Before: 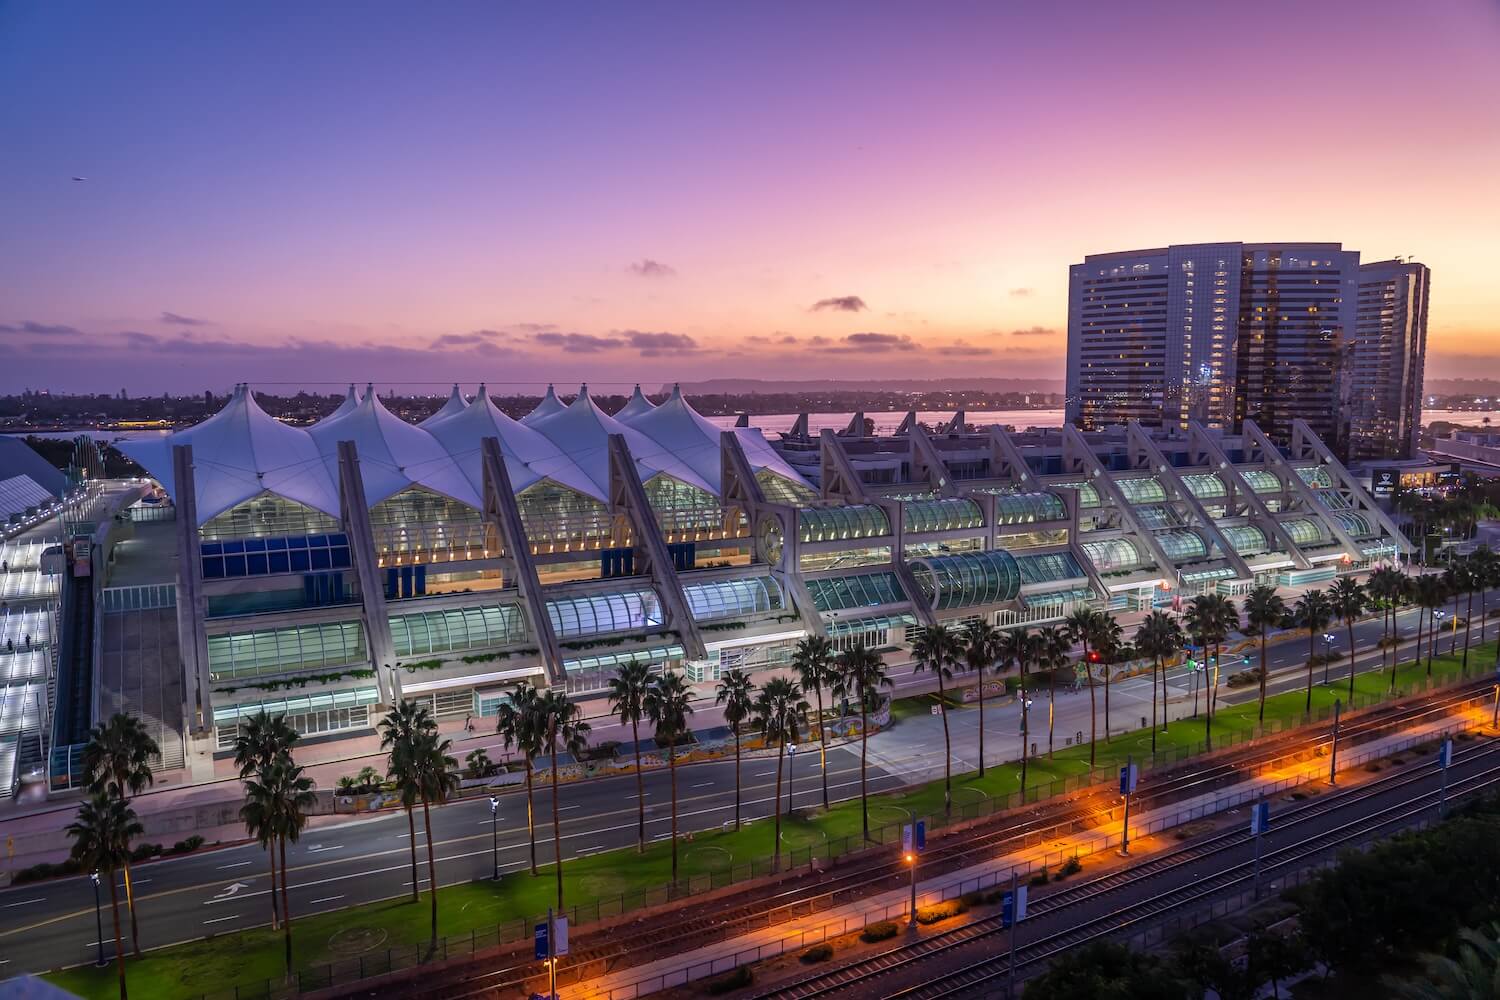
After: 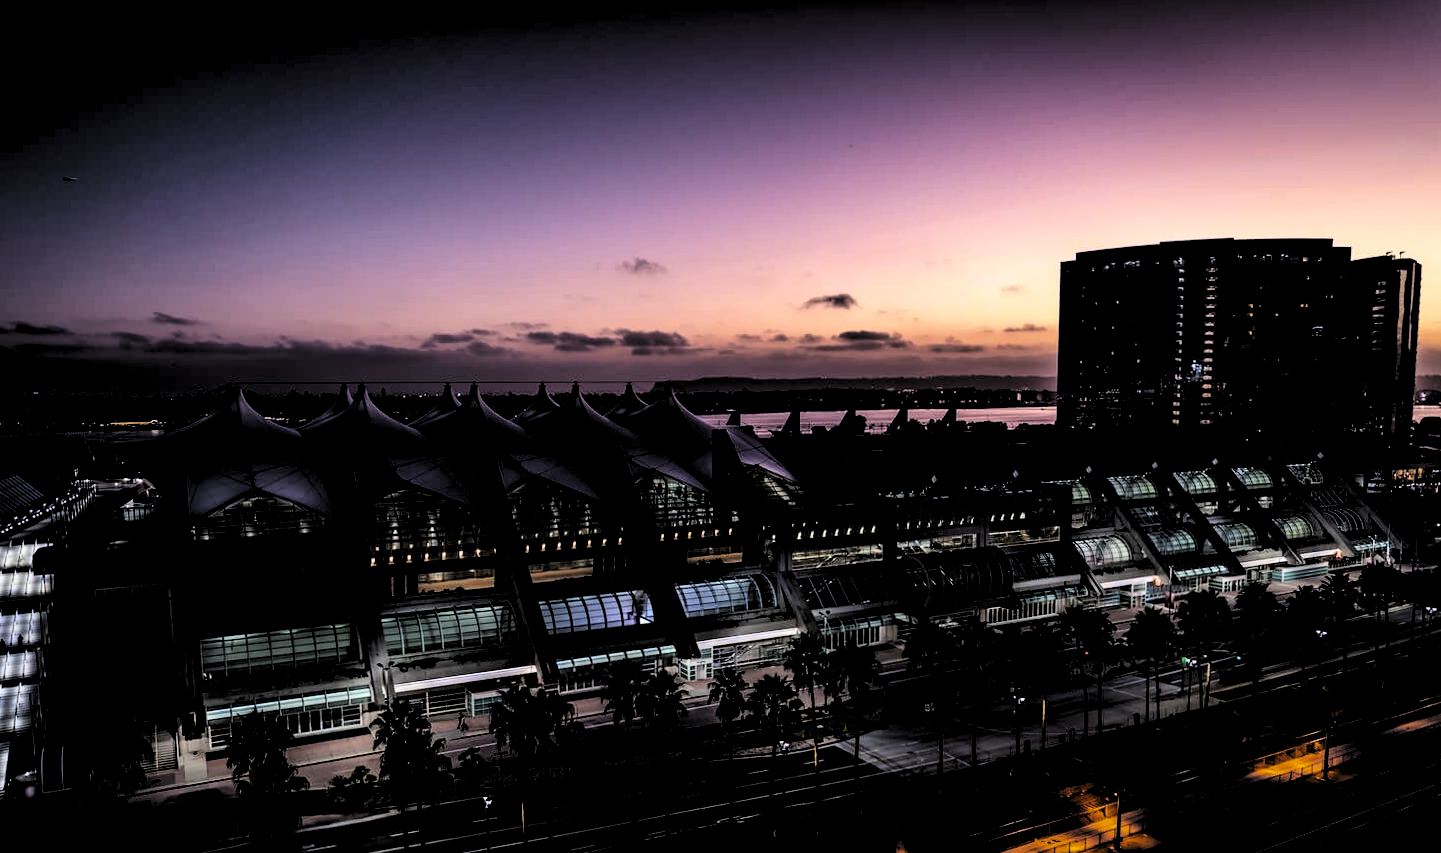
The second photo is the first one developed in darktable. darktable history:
levels: levels [0.514, 0.759, 1]
contrast brightness saturation: contrast 0.2, brightness 0.16, saturation 0.22
crop and rotate: angle 0.2°, left 0.275%, right 3.127%, bottom 14.18%
